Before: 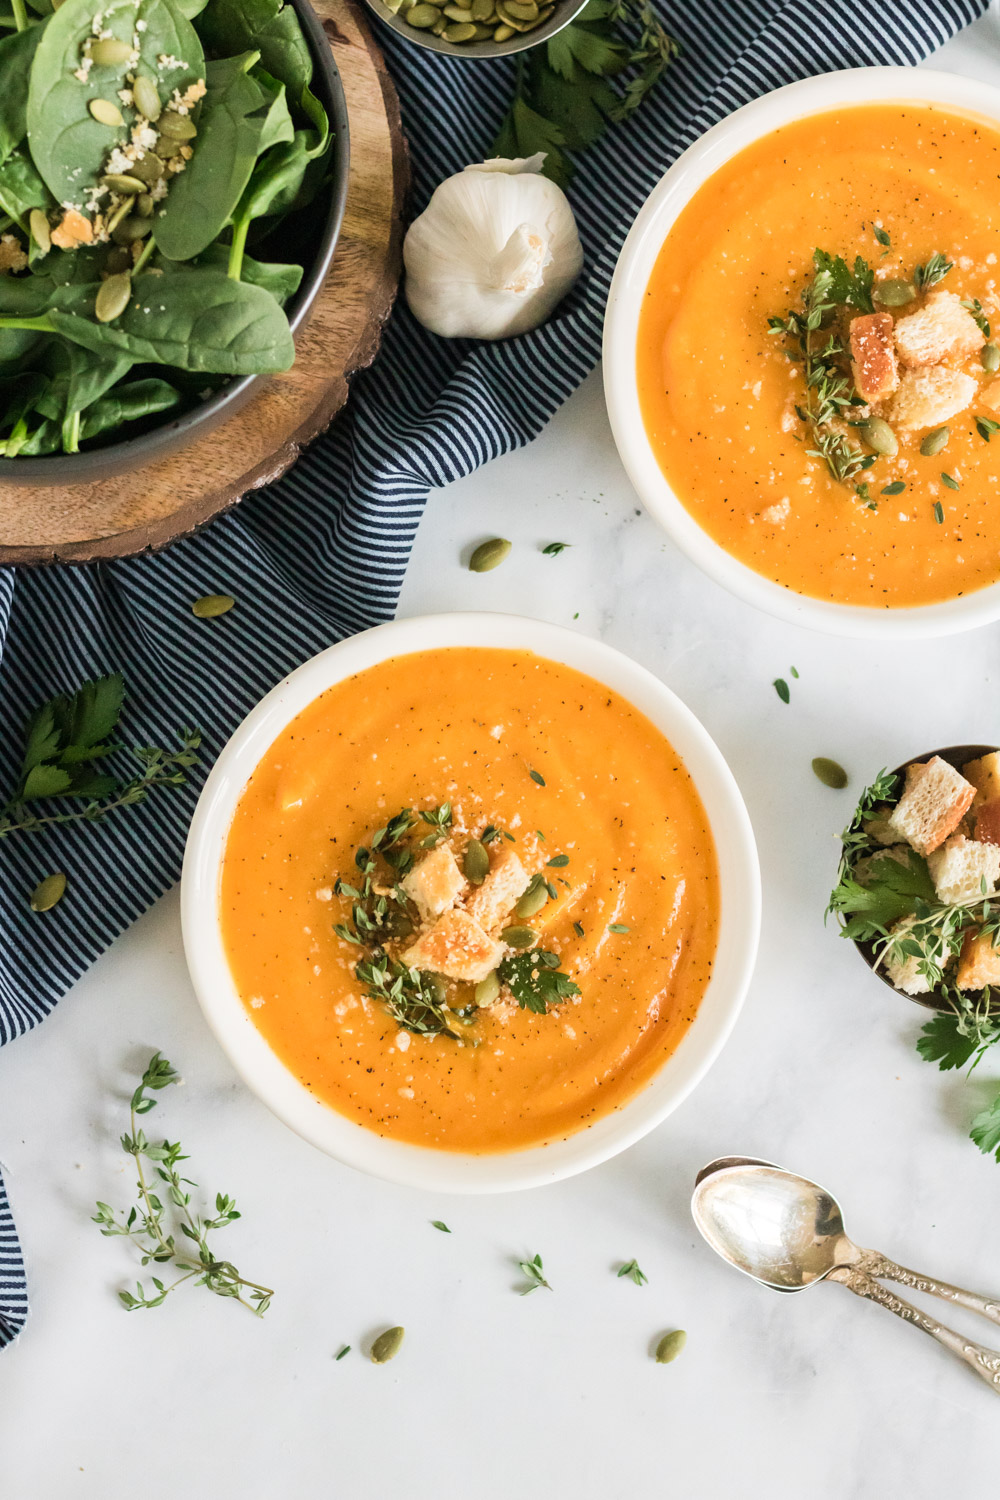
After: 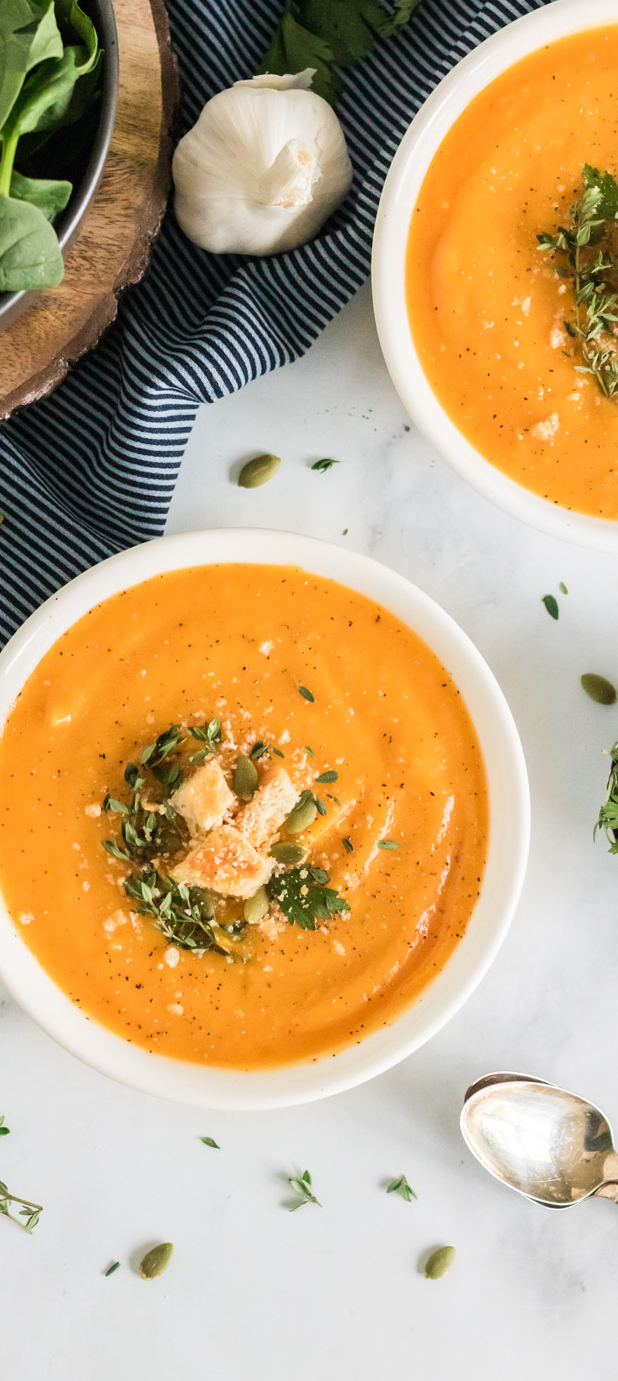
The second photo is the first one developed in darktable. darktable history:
crop and rotate: left 23.159%, top 5.638%, right 14.953%, bottom 2.251%
